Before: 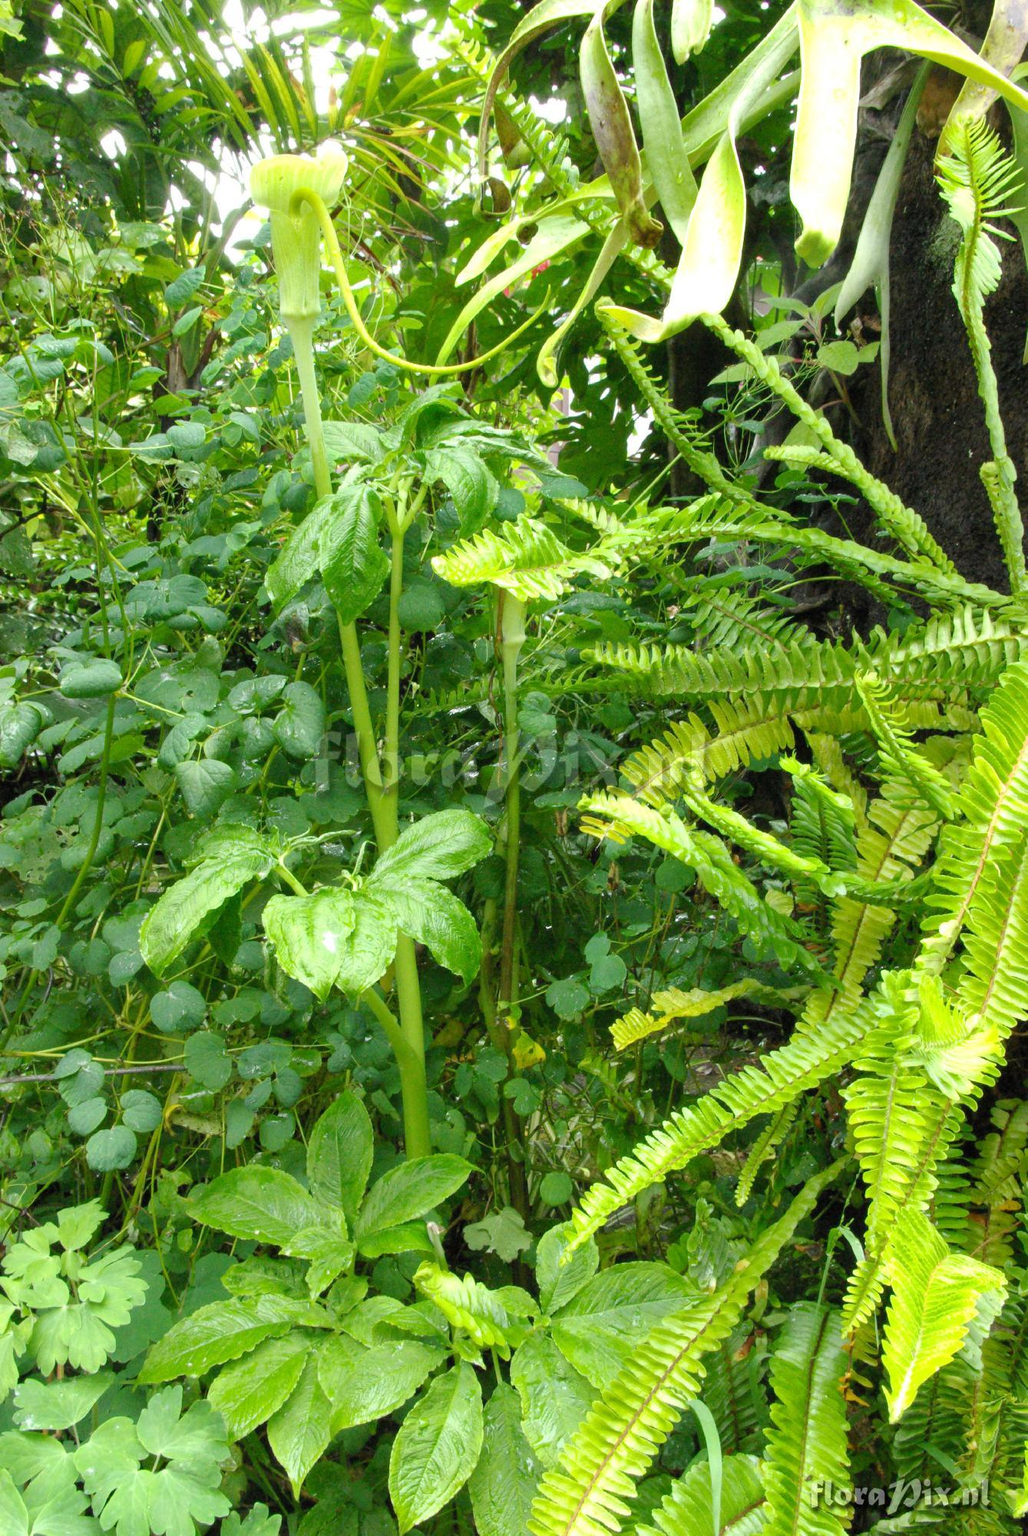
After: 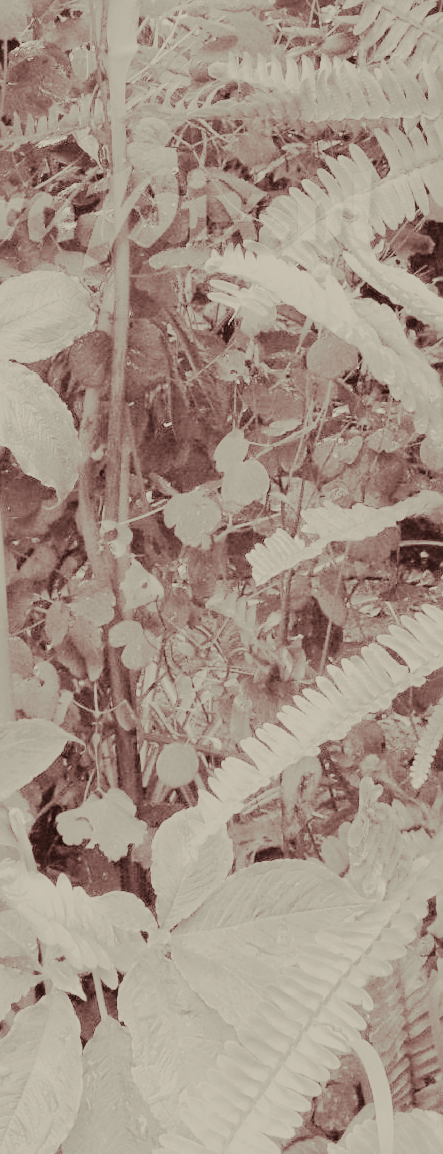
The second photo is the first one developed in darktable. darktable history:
crop: left 40.878%, top 39.176%, right 25.993%, bottom 3.081%
haze removal: compatibility mode true, adaptive false
sharpen: radius 1.864, amount 0.398, threshold 1.271
split-toning: on, module defaults
colorize: hue 41.44°, saturation 22%, source mix 60%, lightness 10.61%
white balance: red 1, blue 1
exposure: black level correction 0, exposure 1.975 EV, compensate exposure bias true, compensate highlight preservation false
base curve: curves: ch0 [(0, 0) (0.028, 0.03) (0.121, 0.232) (0.46, 0.748) (0.859, 0.968) (1, 1)], preserve colors none
